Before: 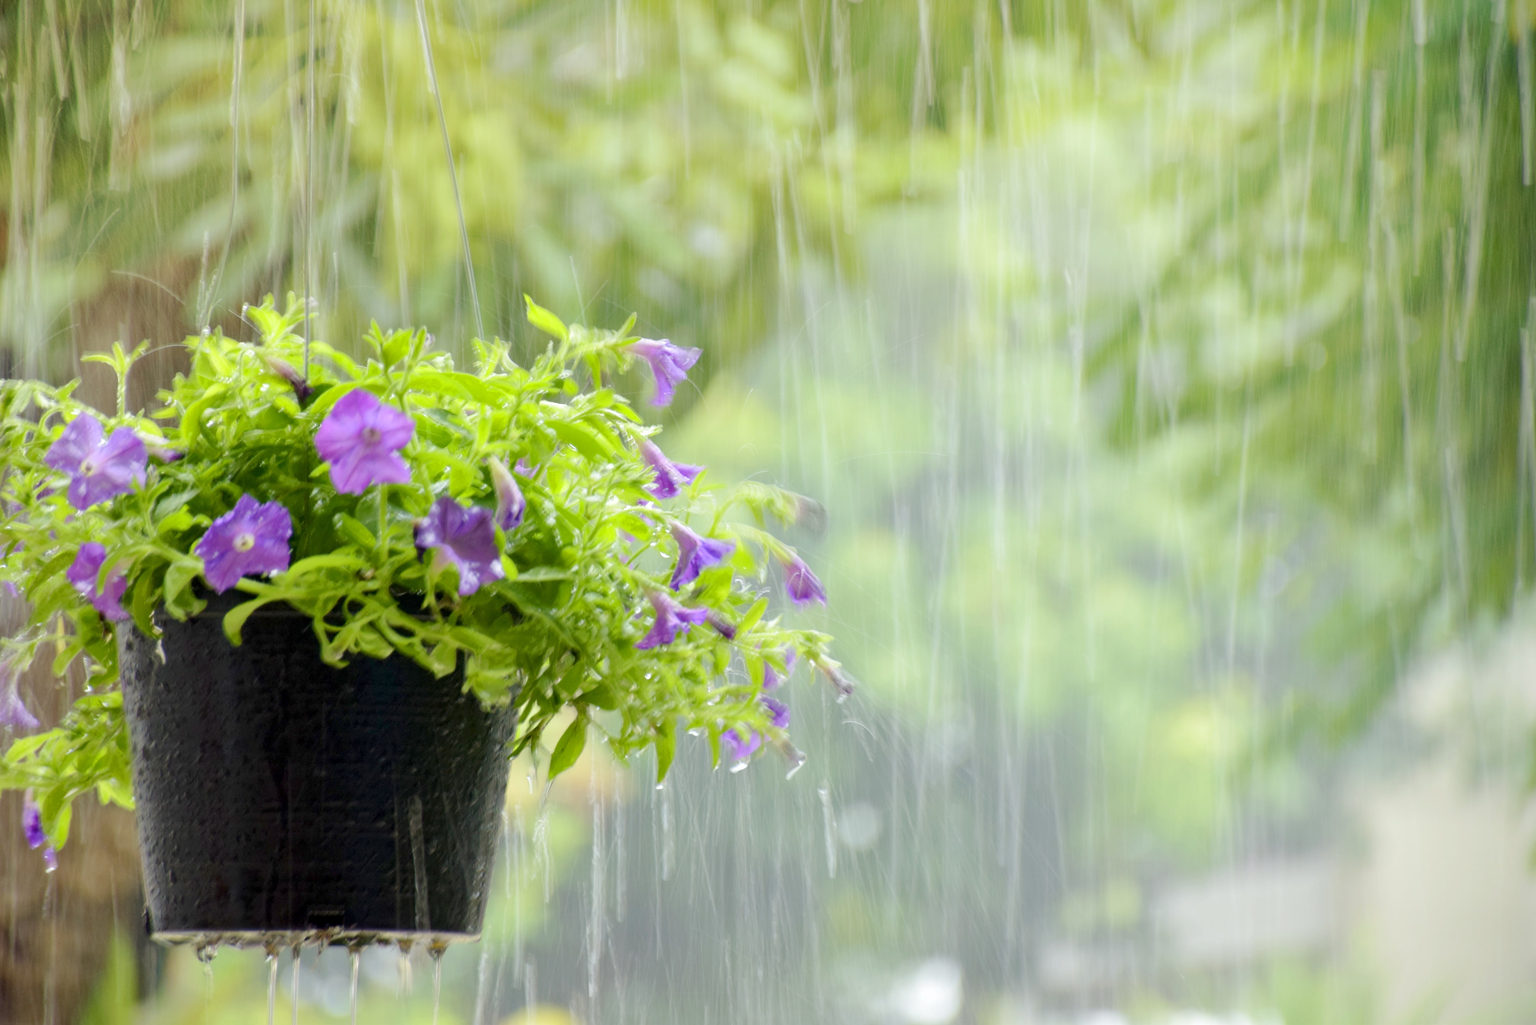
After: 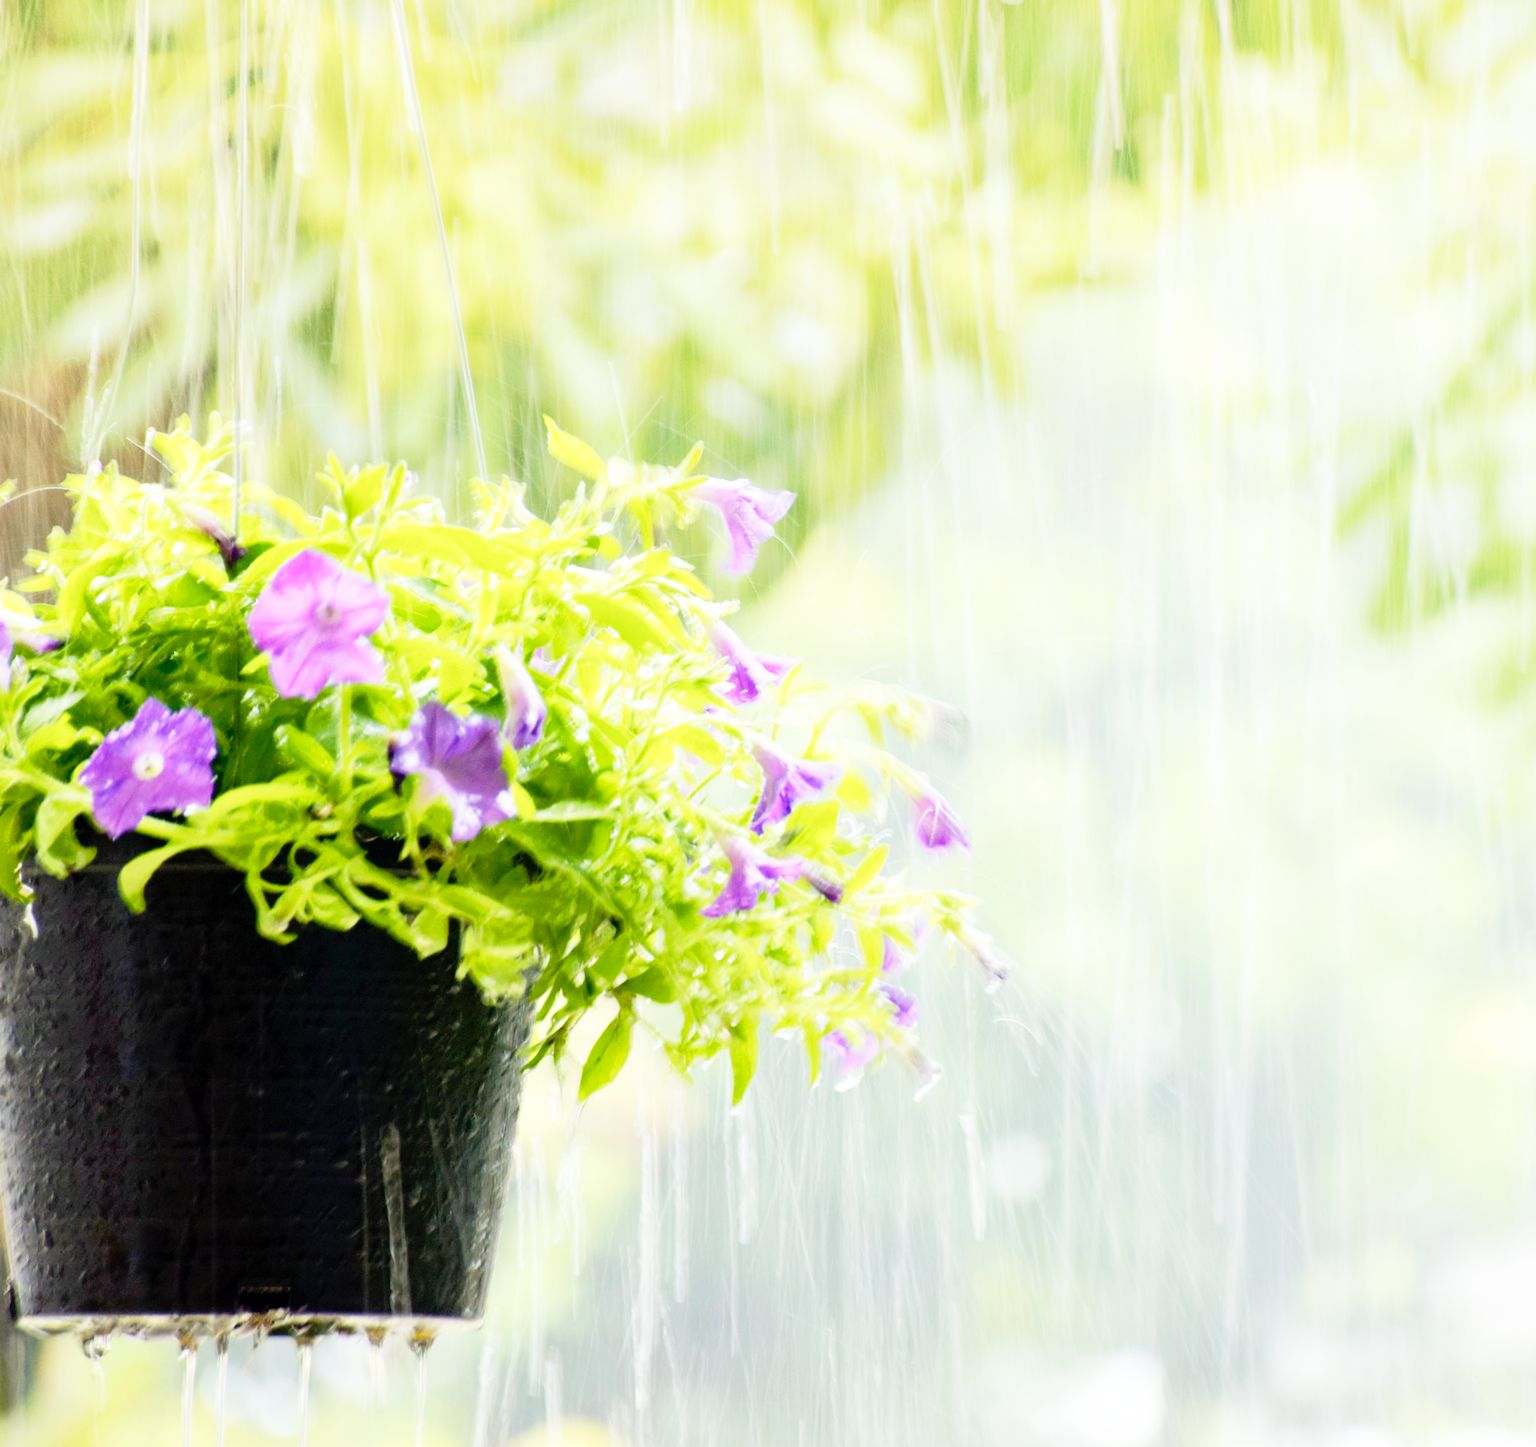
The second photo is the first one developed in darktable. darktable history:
base curve: curves: ch0 [(0, 0) (0.012, 0.01) (0.073, 0.168) (0.31, 0.711) (0.645, 0.957) (1, 1)], preserve colors none
crop and rotate: left 9.061%, right 20.142%
